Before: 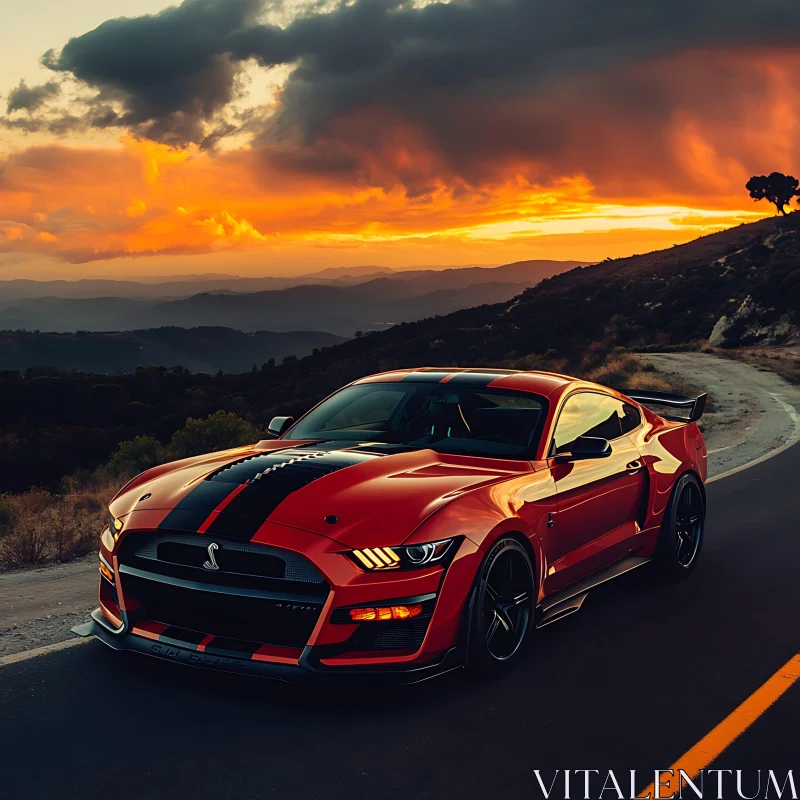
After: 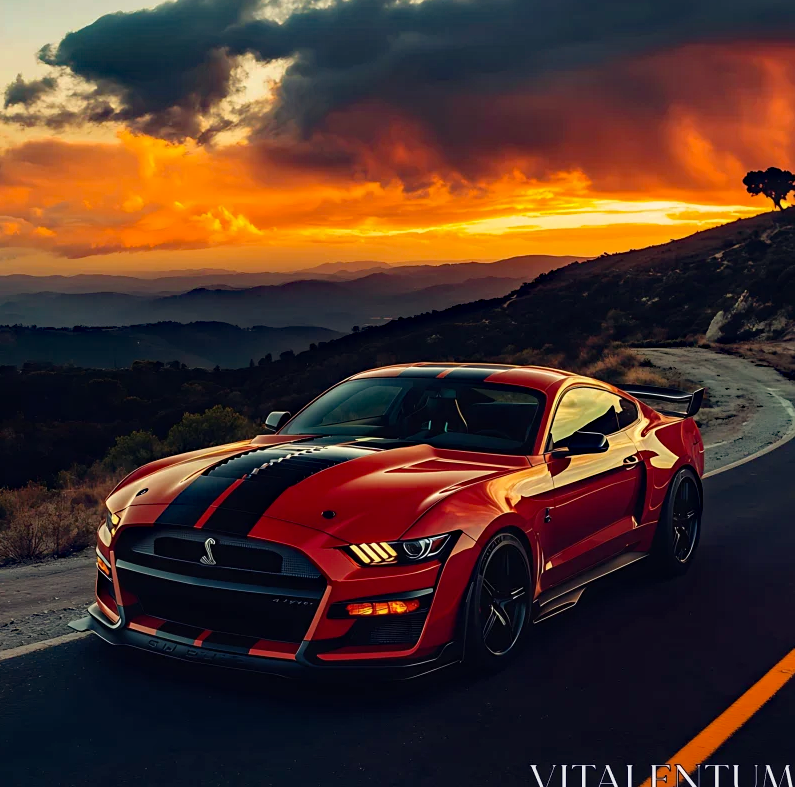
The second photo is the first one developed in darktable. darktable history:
haze removal: strength 0.499, distance 0.435, compatibility mode true, adaptive false
crop: left 0.415%, top 0.674%, right 0.159%, bottom 0.895%
